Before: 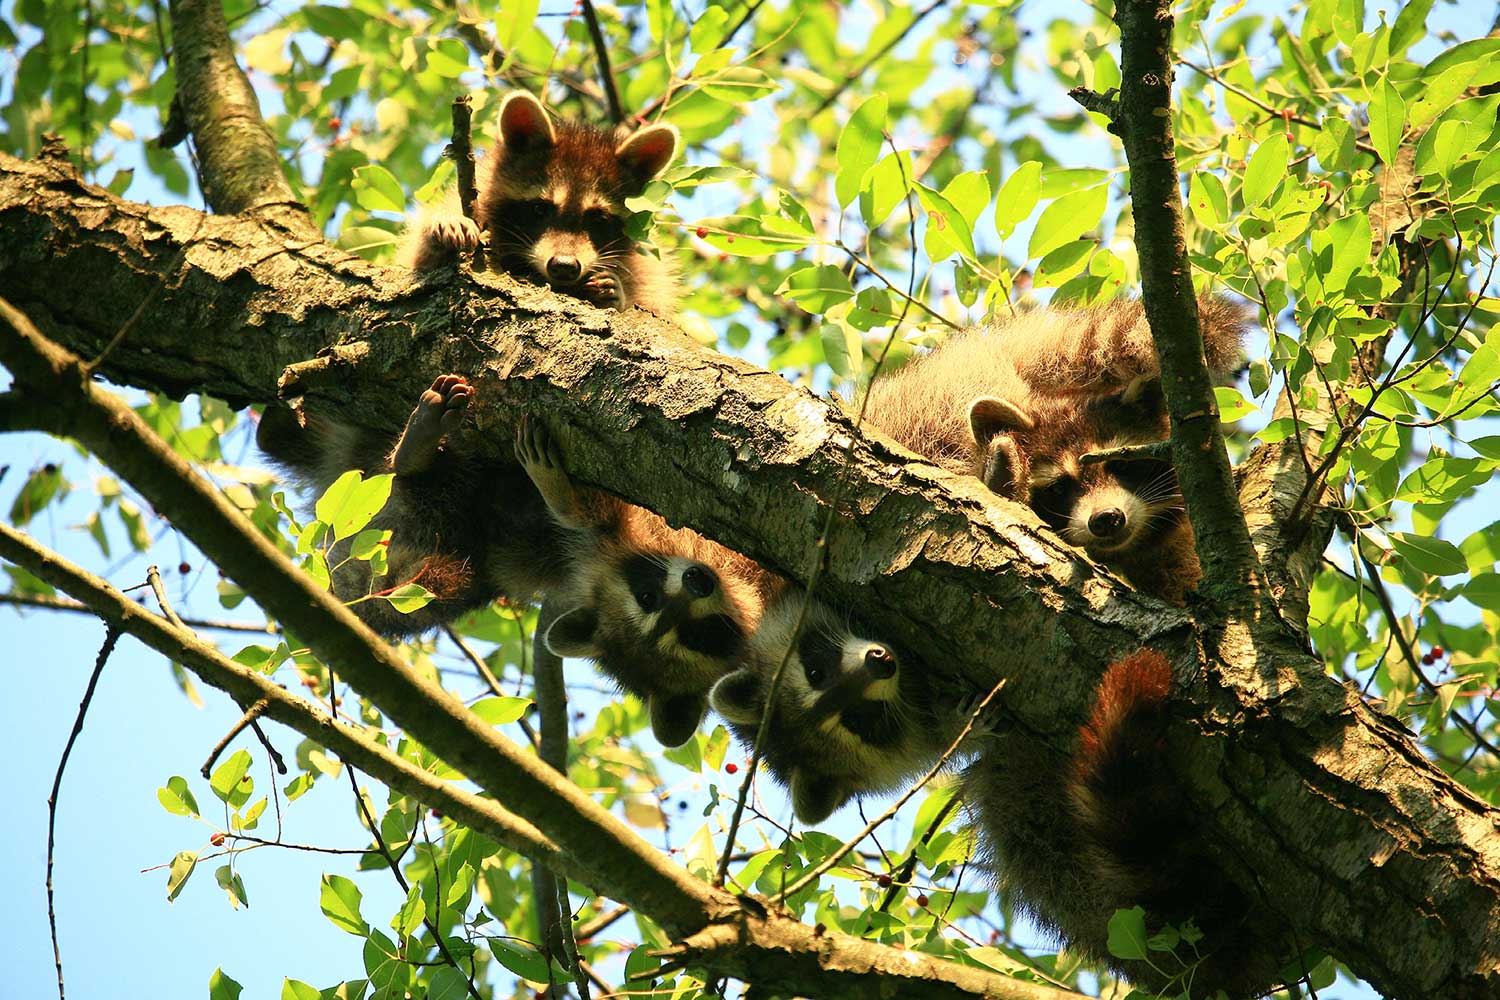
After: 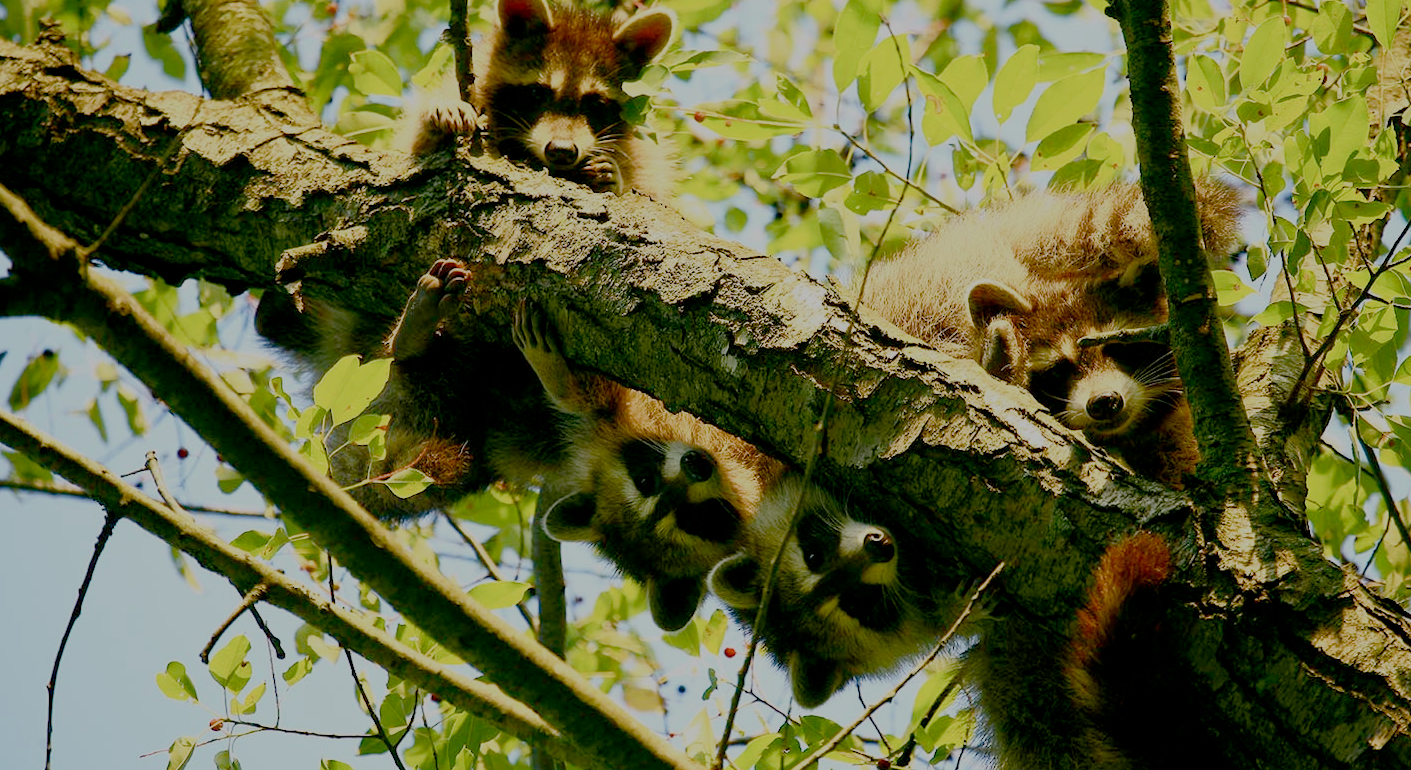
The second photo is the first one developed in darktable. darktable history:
filmic rgb: black relative exposure -7.98 EV, white relative exposure 8.04 EV, threshold 2.97 EV, target black luminance 0%, hardness 2.41, latitude 76.08%, contrast 0.577, shadows ↔ highlights balance 0%, add noise in highlights 0.001, preserve chrominance no, color science v3 (2019), use custom middle-gray values true, contrast in highlights soft, enable highlight reconstruction true
crop and rotate: angle 0.11°, top 11.503%, right 5.623%, bottom 11.222%
color balance rgb: perceptual saturation grading › global saturation 20%, perceptual saturation grading › highlights -24.741%, perceptual saturation grading › shadows 26.11%, perceptual brilliance grading › highlights 14.359%, perceptual brilliance grading › mid-tones -6.065%, perceptual brilliance grading › shadows -27.332%, global vibrance 34.733%
